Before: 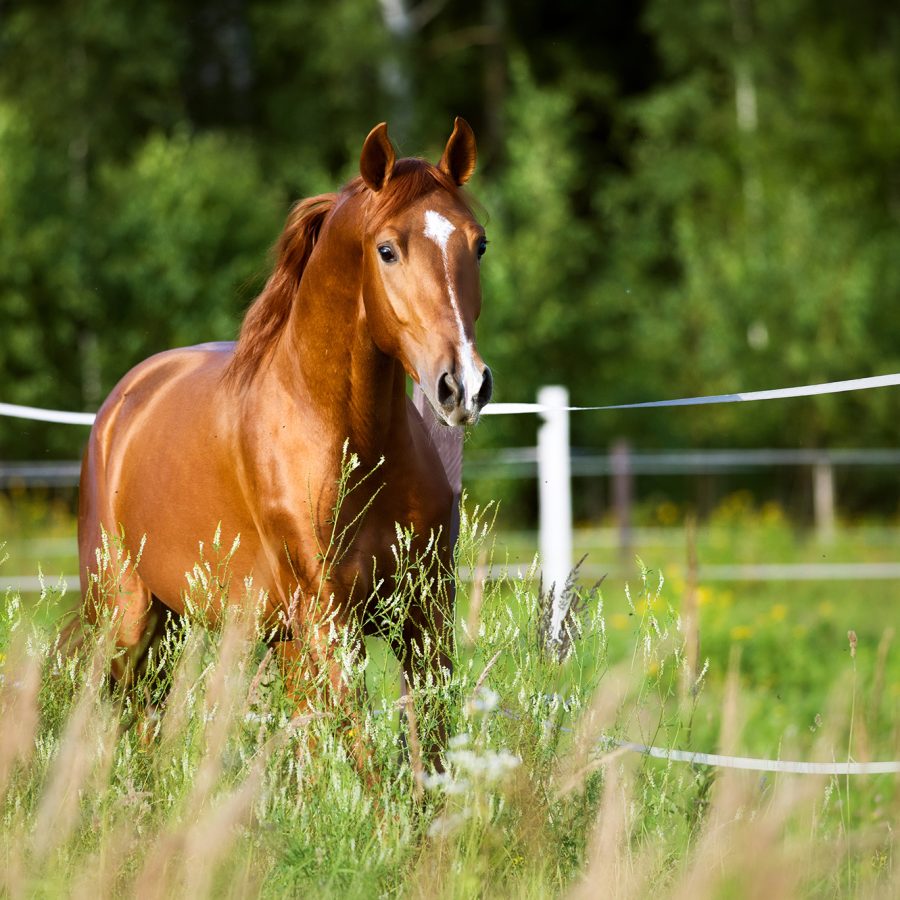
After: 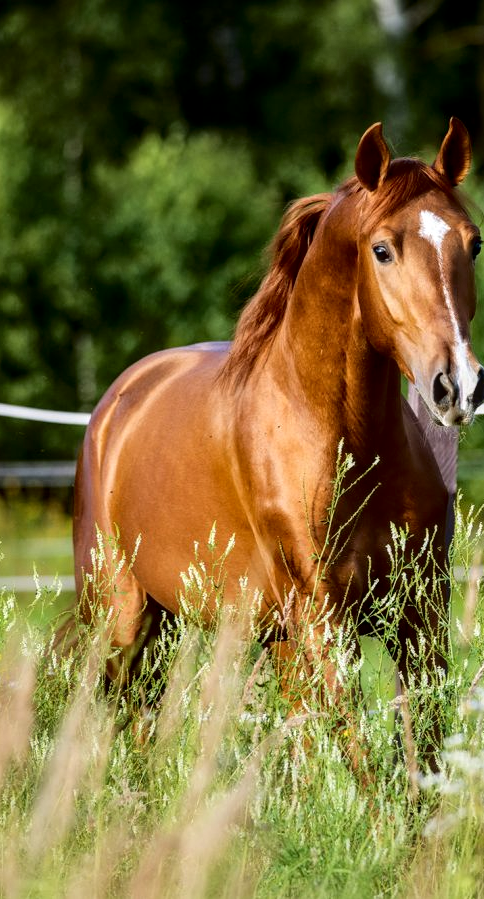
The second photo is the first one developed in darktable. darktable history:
local contrast: on, module defaults
crop: left 0.587%, right 45.588%, bottom 0.086%
fill light: exposure -2 EV, width 8.6
